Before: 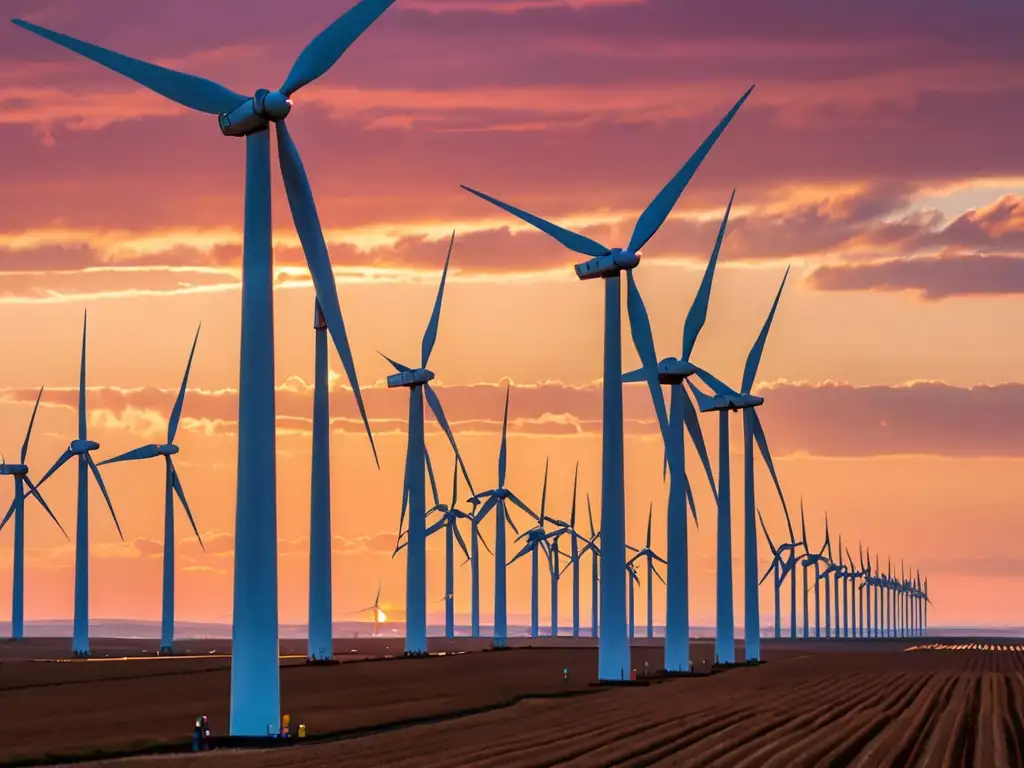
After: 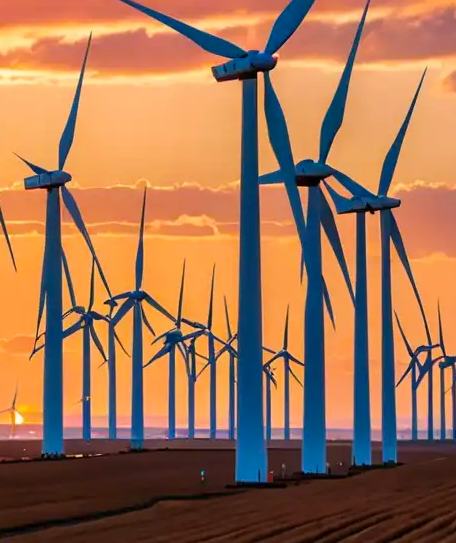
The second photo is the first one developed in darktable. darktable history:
color balance rgb: shadows lift › luminance -4.969%, shadows lift › chroma 1.205%, shadows lift › hue 218.41°, power › hue 206.94°, perceptual saturation grading › global saturation 19.965%
crop: left 35.478%, top 25.885%, right 19.931%, bottom 3.368%
exposure: compensate exposure bias true, compensate highlight preservation false
